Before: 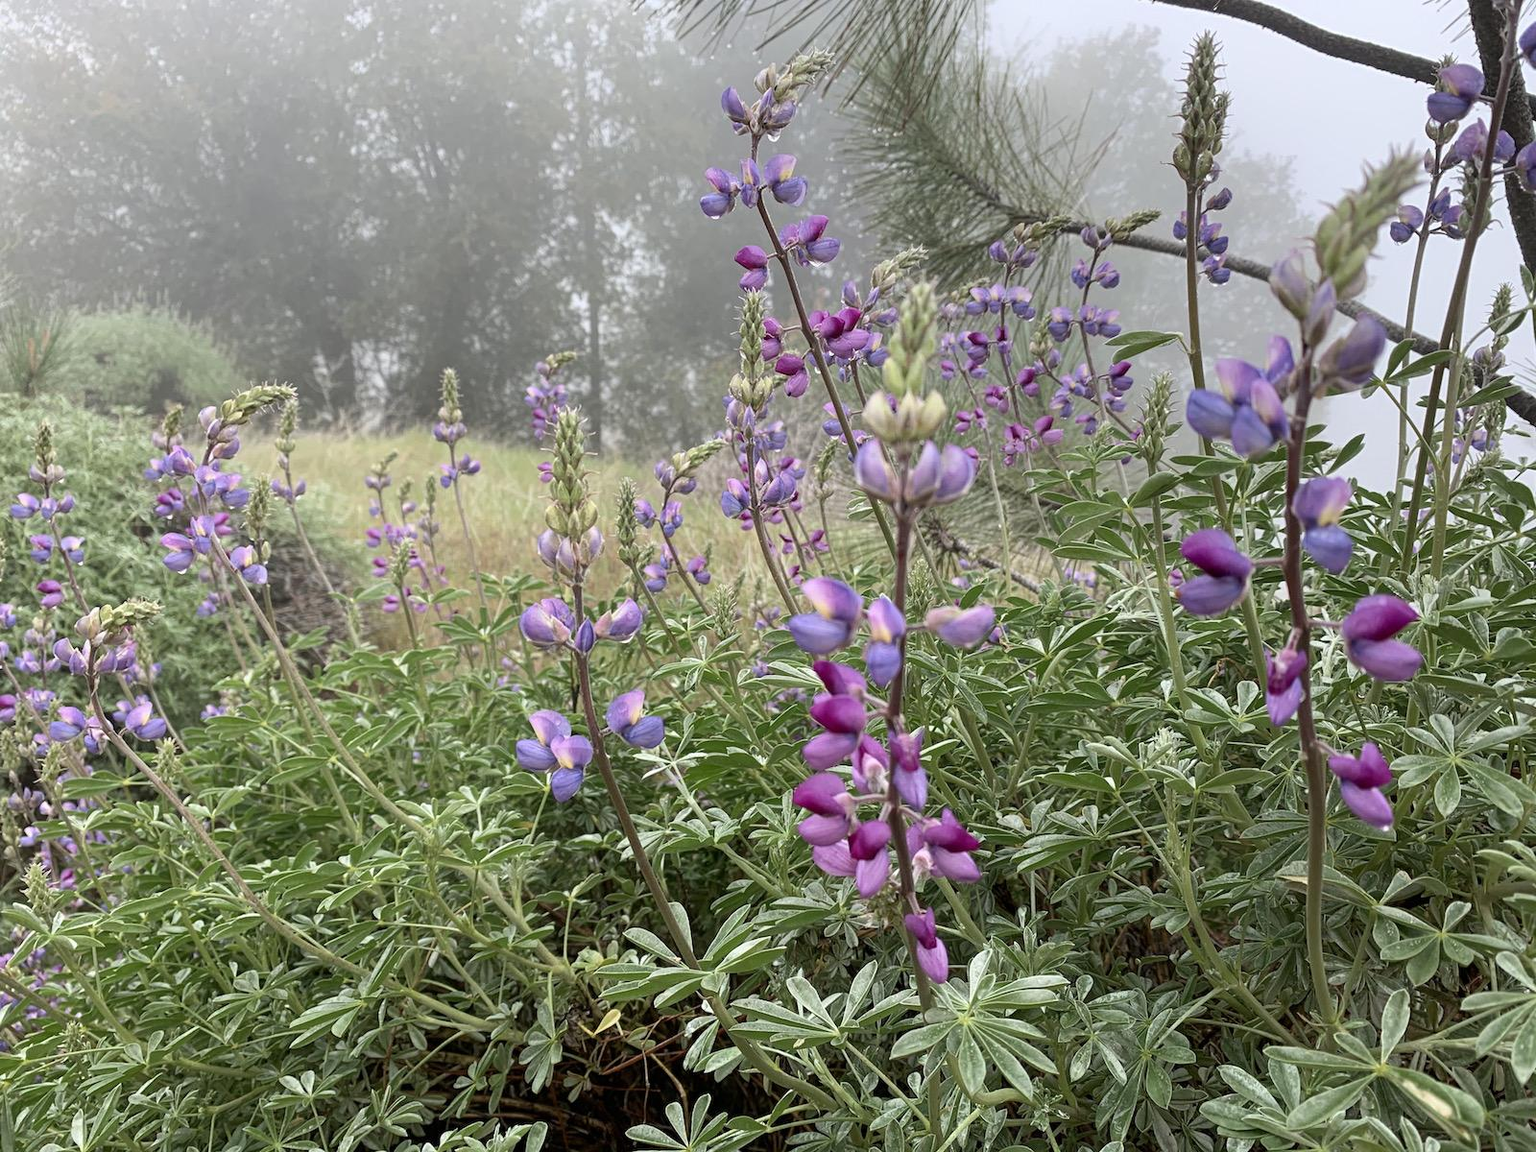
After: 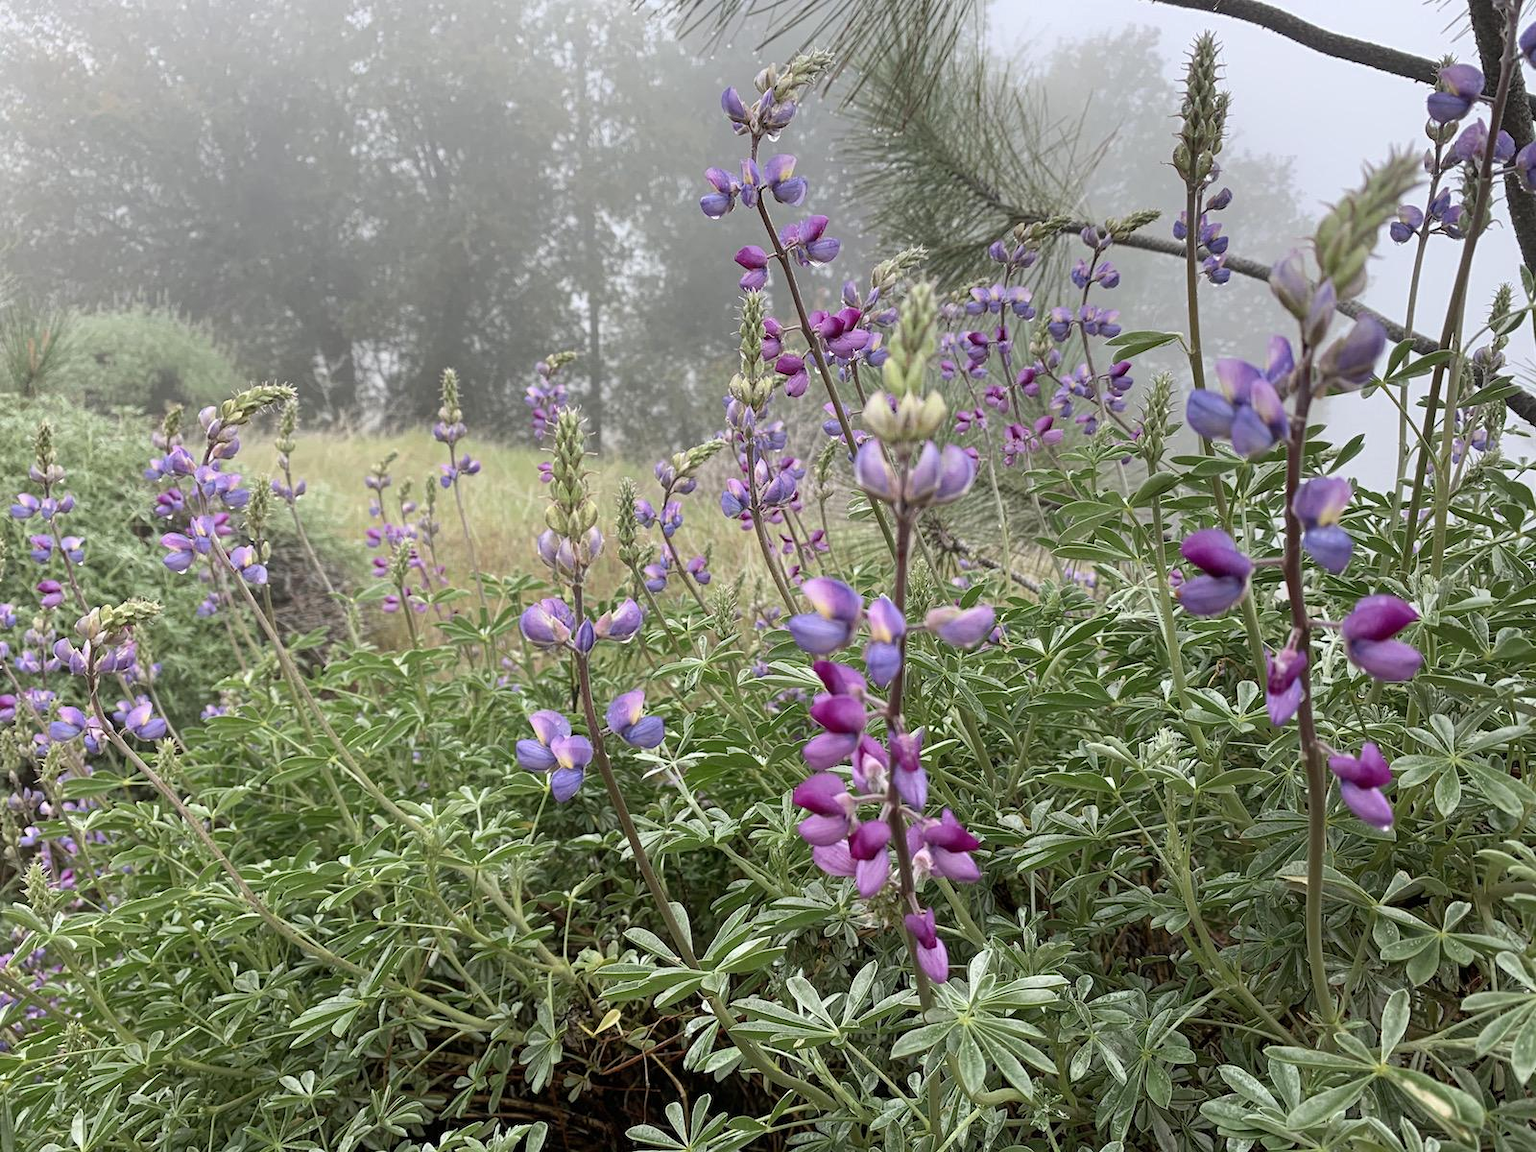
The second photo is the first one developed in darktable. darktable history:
shadows and highlights: shadows 25.12, highlights -23.77
